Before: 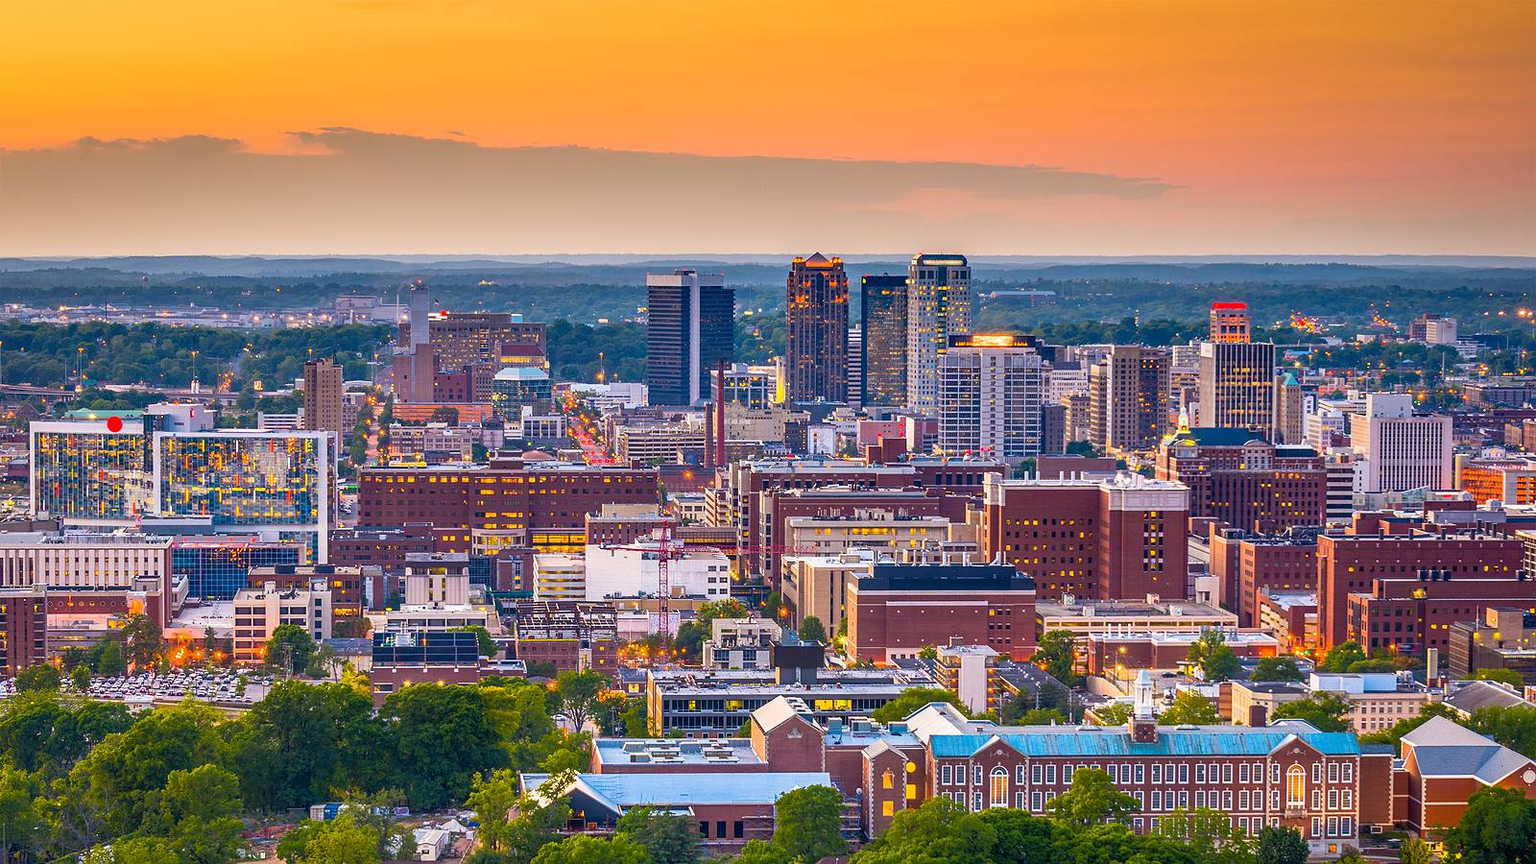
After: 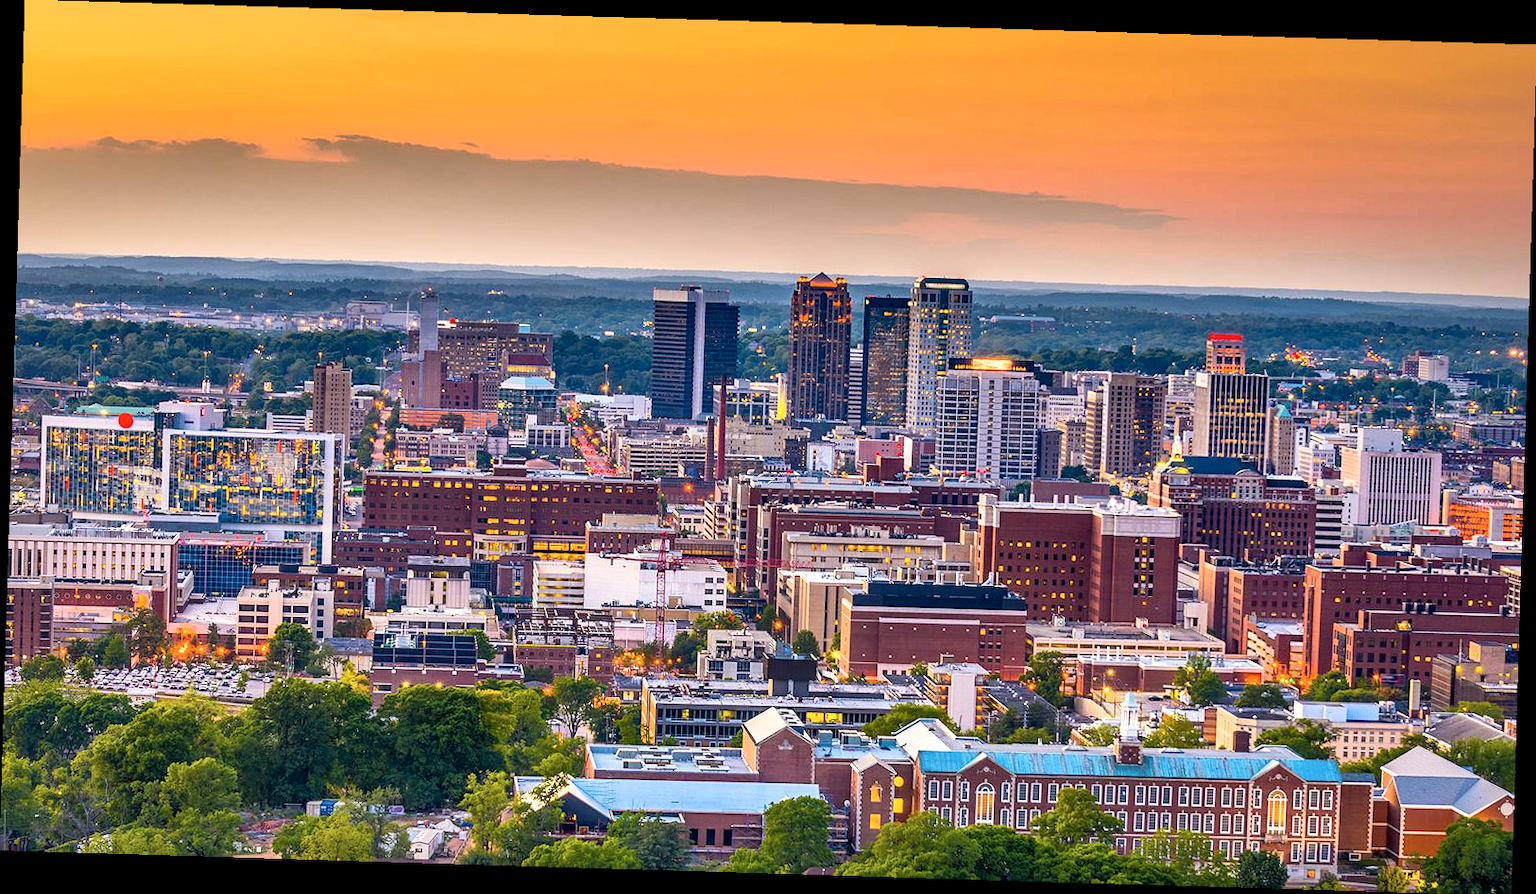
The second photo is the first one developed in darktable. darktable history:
rotate and perspective: rotation 1.72°, automatic cropping off
local contrast: mode bilateral grid, contrast 25, coarseness 60, detail 151%, midtone range 0.2
shadows and highlights: radius 337.17, shadows 29.01, soften with gaussian
